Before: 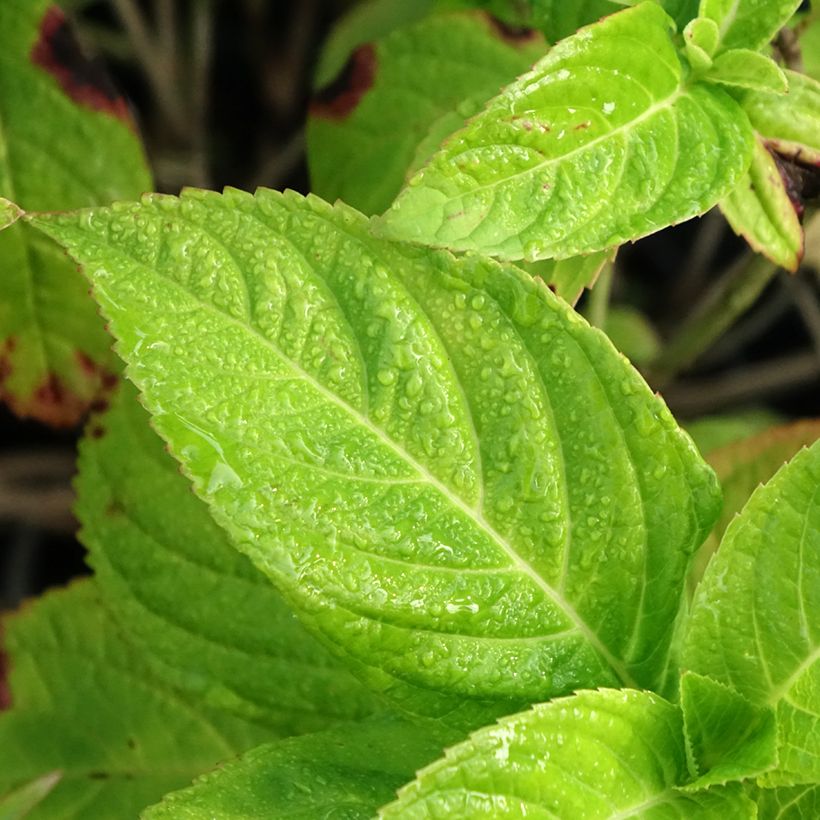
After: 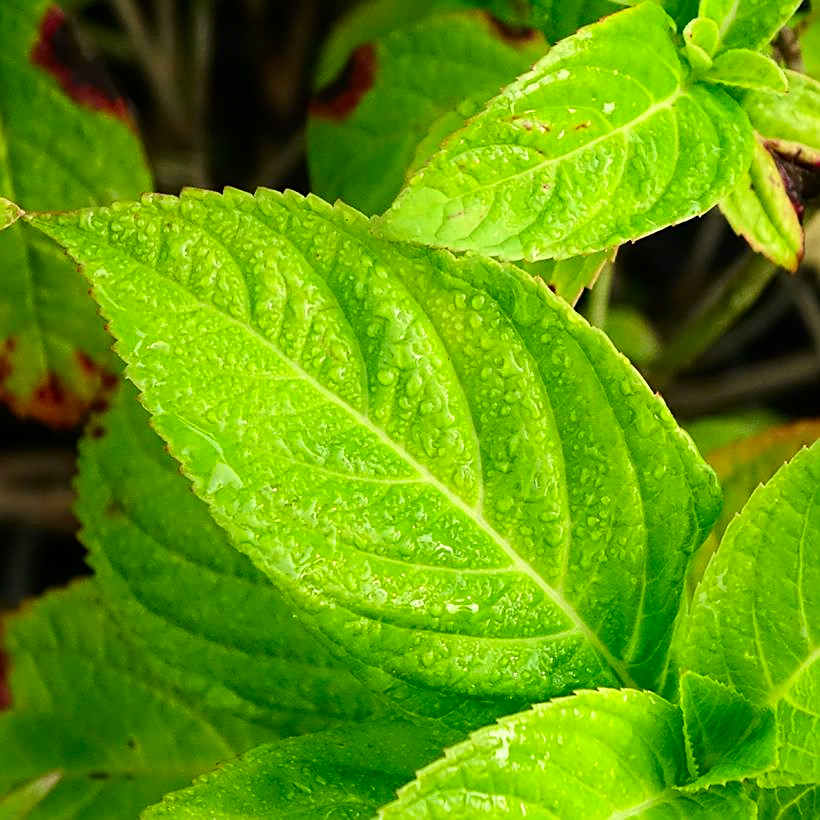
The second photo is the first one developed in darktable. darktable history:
contrast brightness saturation: contrast 0.166, saturation 0.332
sharpen: on, module defaults
